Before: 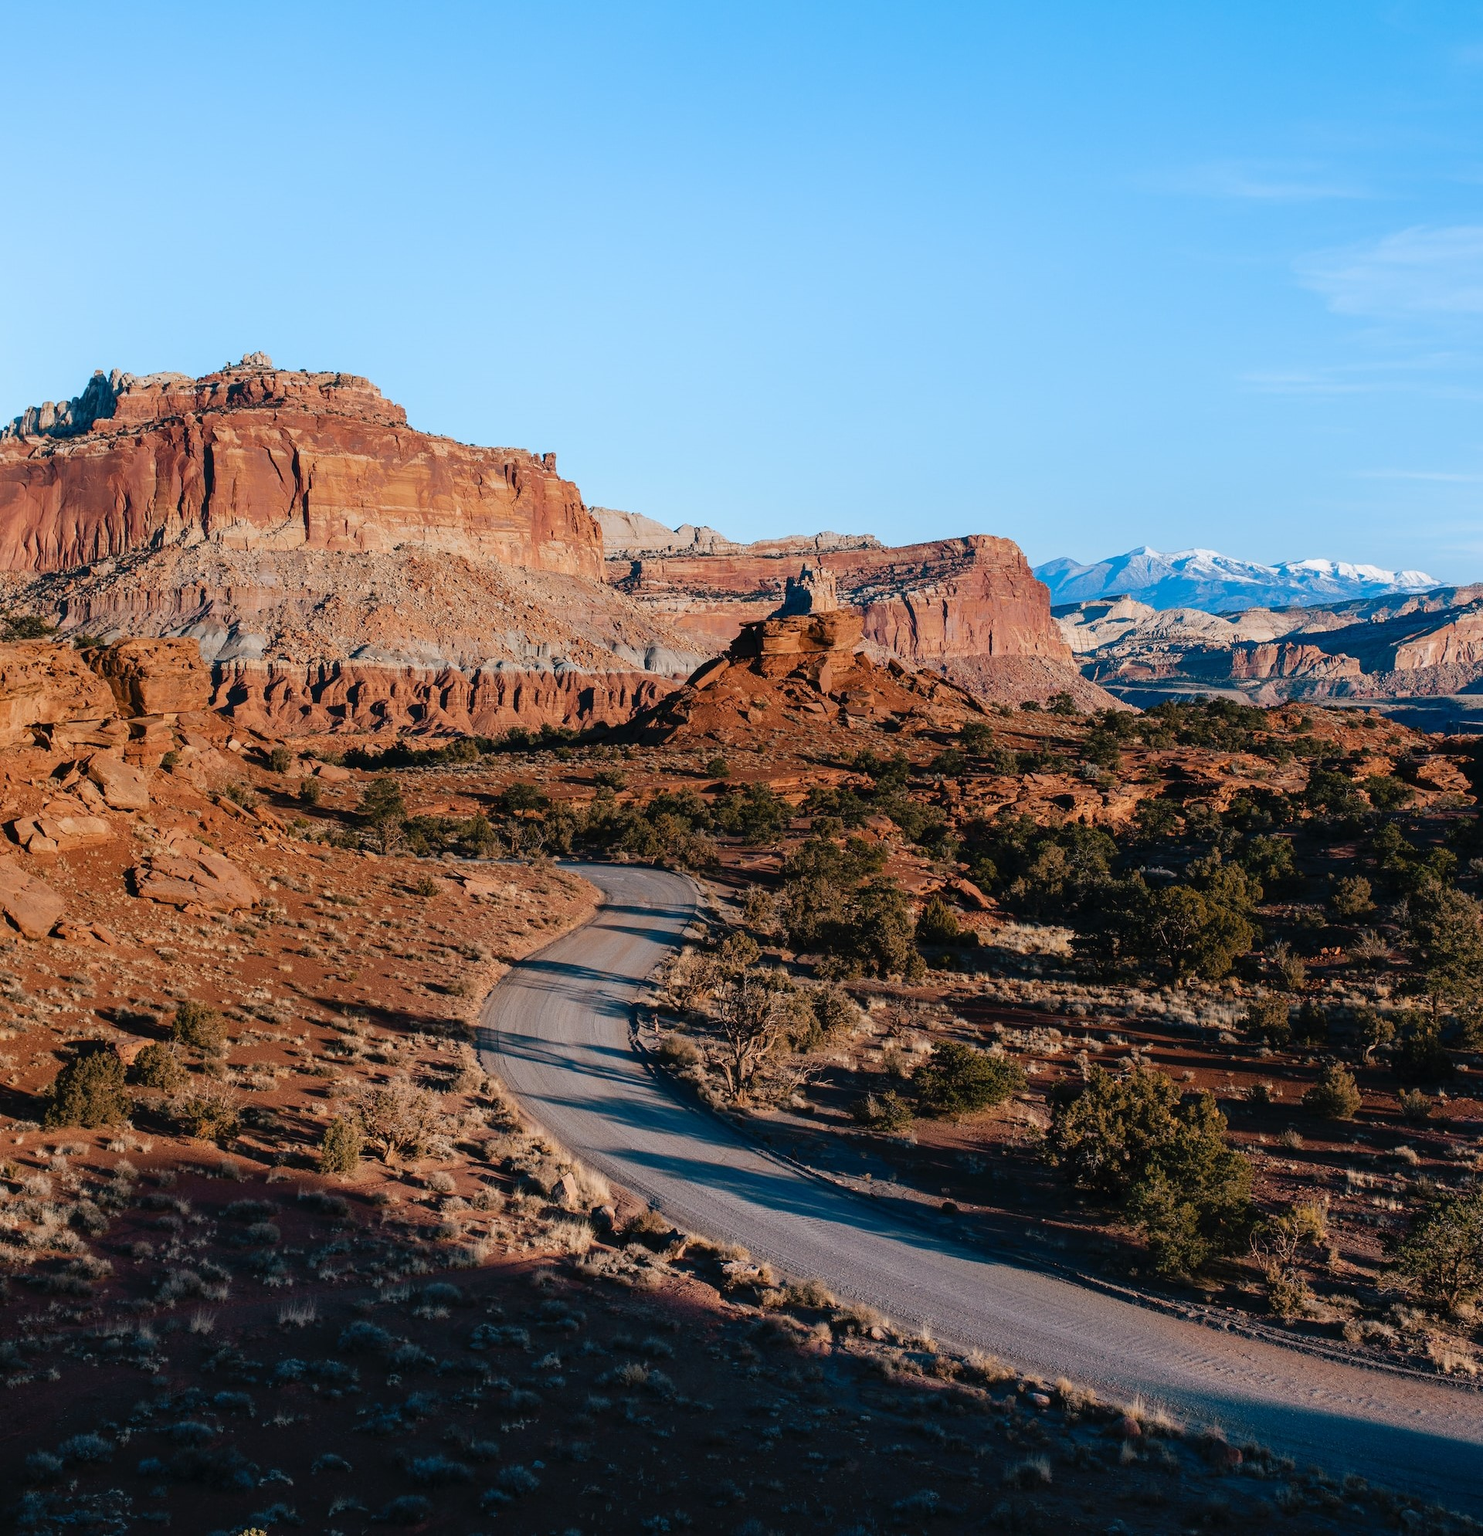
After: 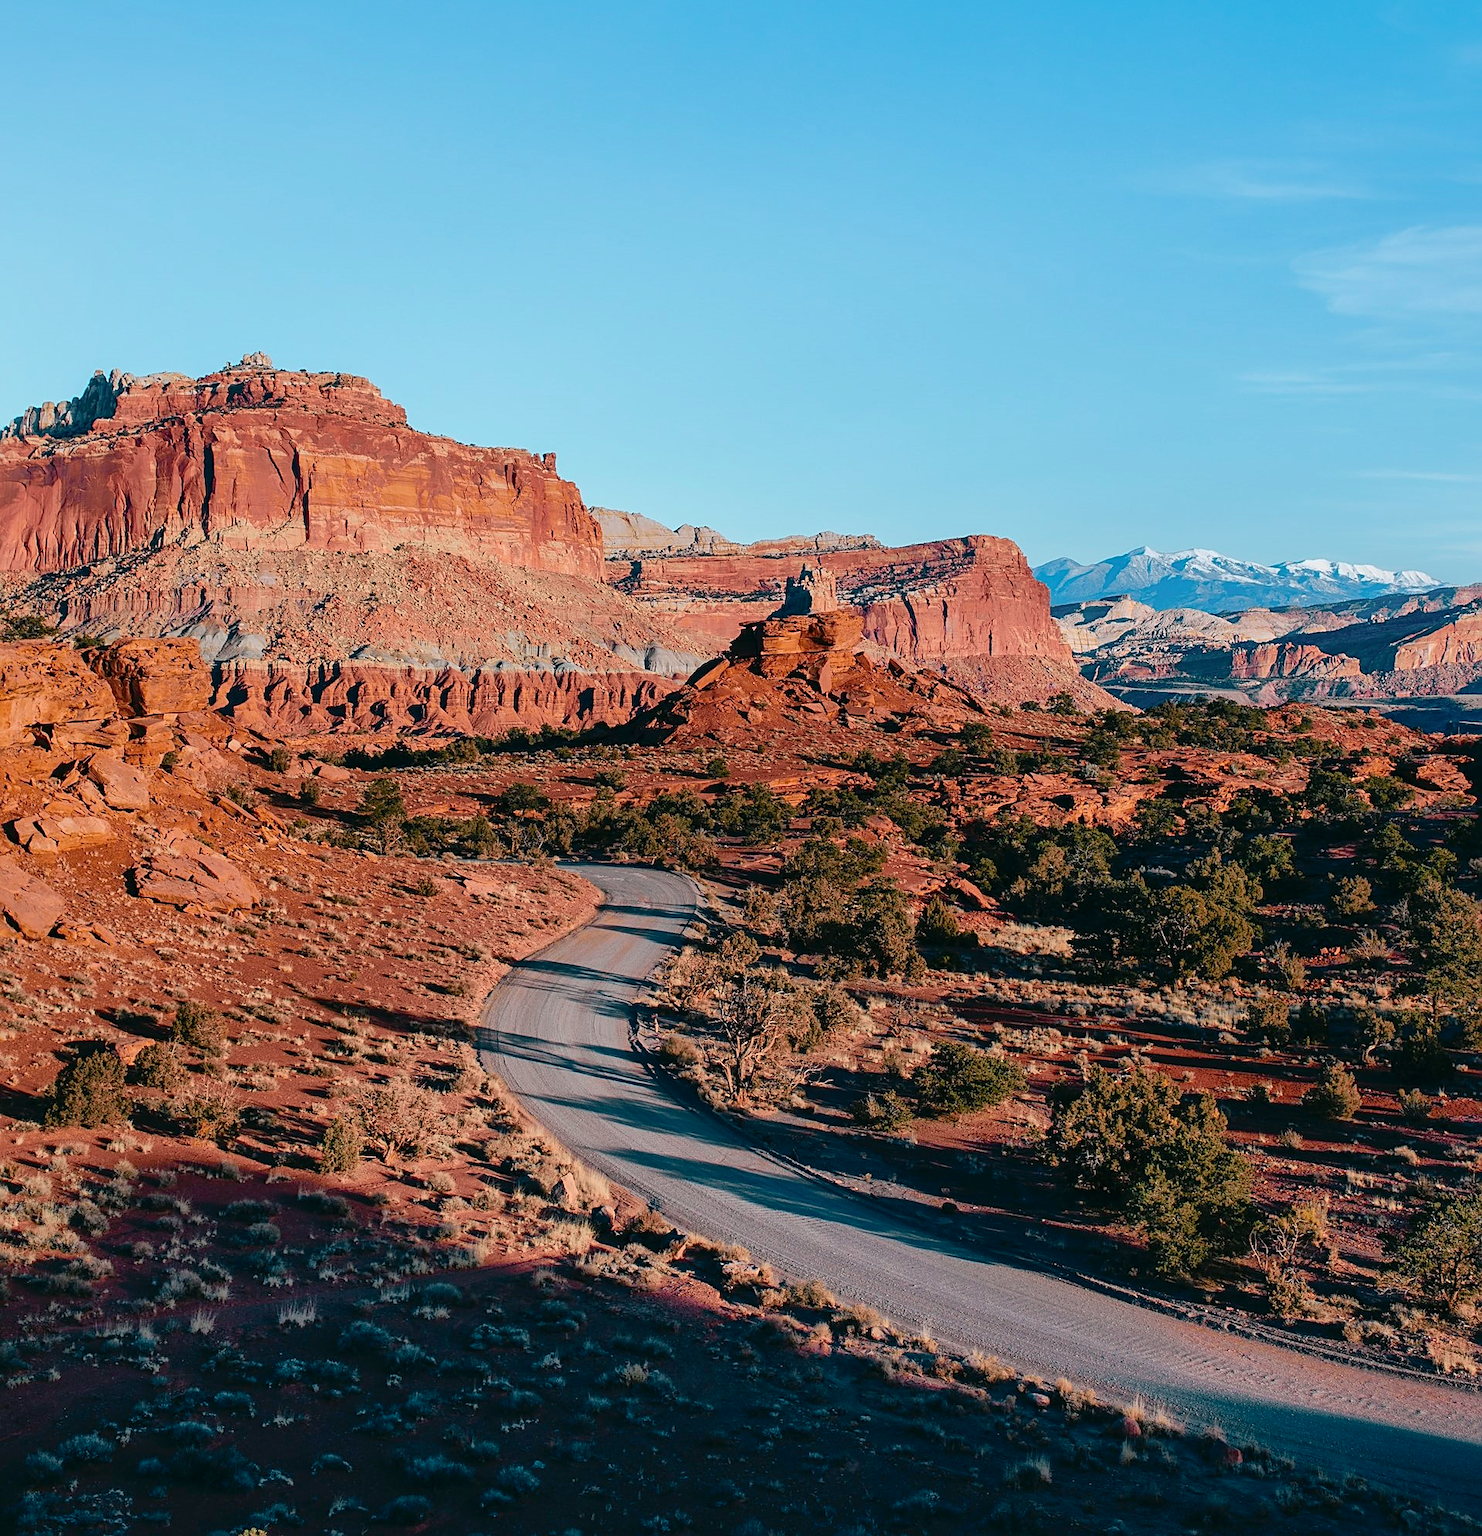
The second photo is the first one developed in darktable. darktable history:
tone curve: curves: ch0 [(0, 0.003) (0.056, 0.041) (0.211, 0.187) (0.482, 0.519) (0.836, 0.864) (0.997, 0.984)]; ch1 [(0, 0) (0.276, 0.206) (0.393, 0.364) (0.482, 0.471) (0.506, 0.5) (0.523, 0.523) (0.572, 0.604) (0.635, 0.665) (0.695, 0.759) (1, 1)]; ch2 [(0, 0) (0.438, 0.456) (0.473, 0.47) (0.503, 0.503) (0.536, 0.527) (0.562, 0.584) (0.612, 0.61) (0.679, 0.72) (1, 1)], color space Lab, independent channels, preserve colors none
sharpen: on, module defaults
shadows and highlights: on, module defaults
